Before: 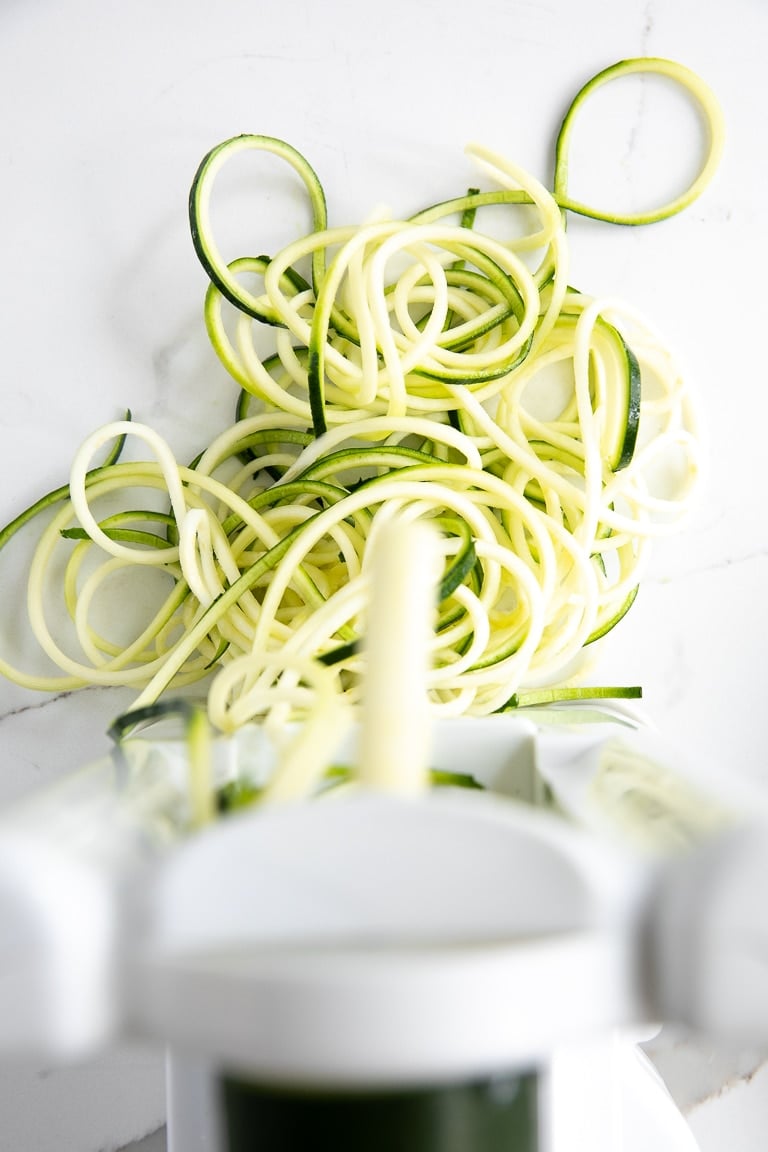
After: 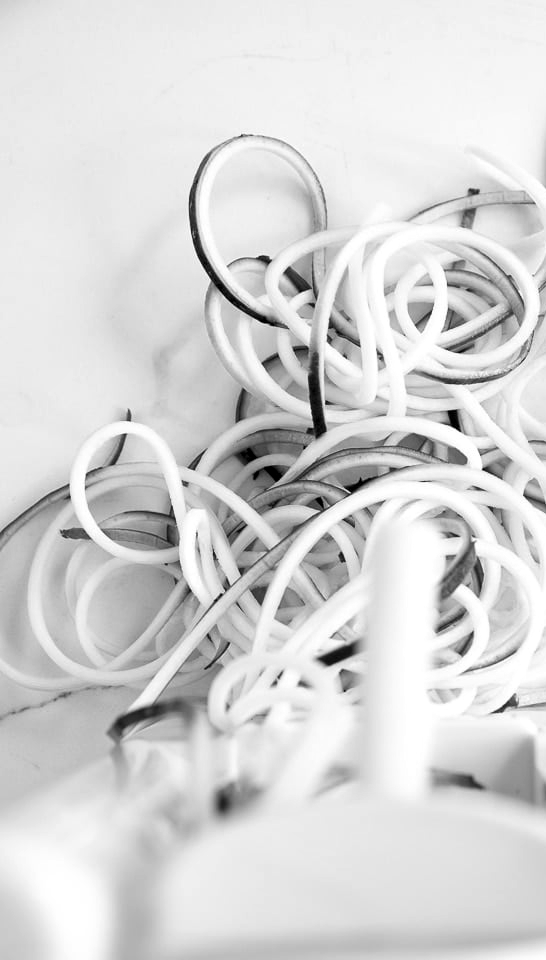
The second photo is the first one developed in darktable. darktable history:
crop: right 28.885%, bottom 16.626%
contrast equalizer: octaves 7, y [[0.6 ×6], [0.55 ×6], [0 ×6], [0 ×6], [0 ×6]], mix 0.3
monochrome: on, module defaults
base curve: curves: ch0 [(0, 0) (0.989, 0.992)], preserve colors none
